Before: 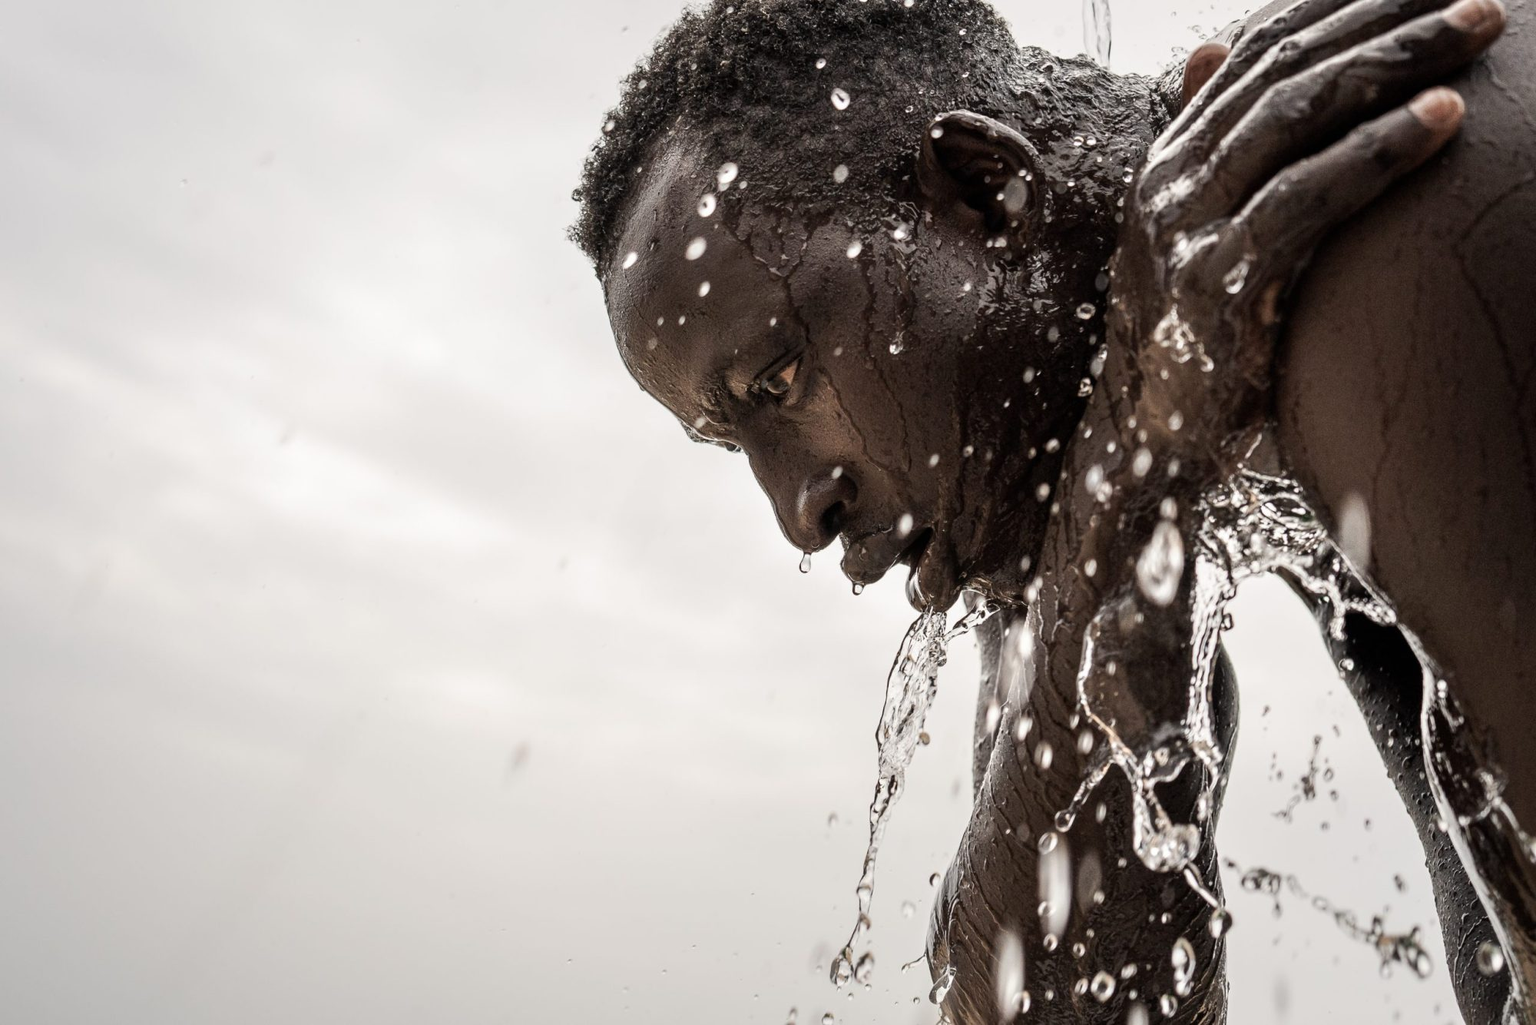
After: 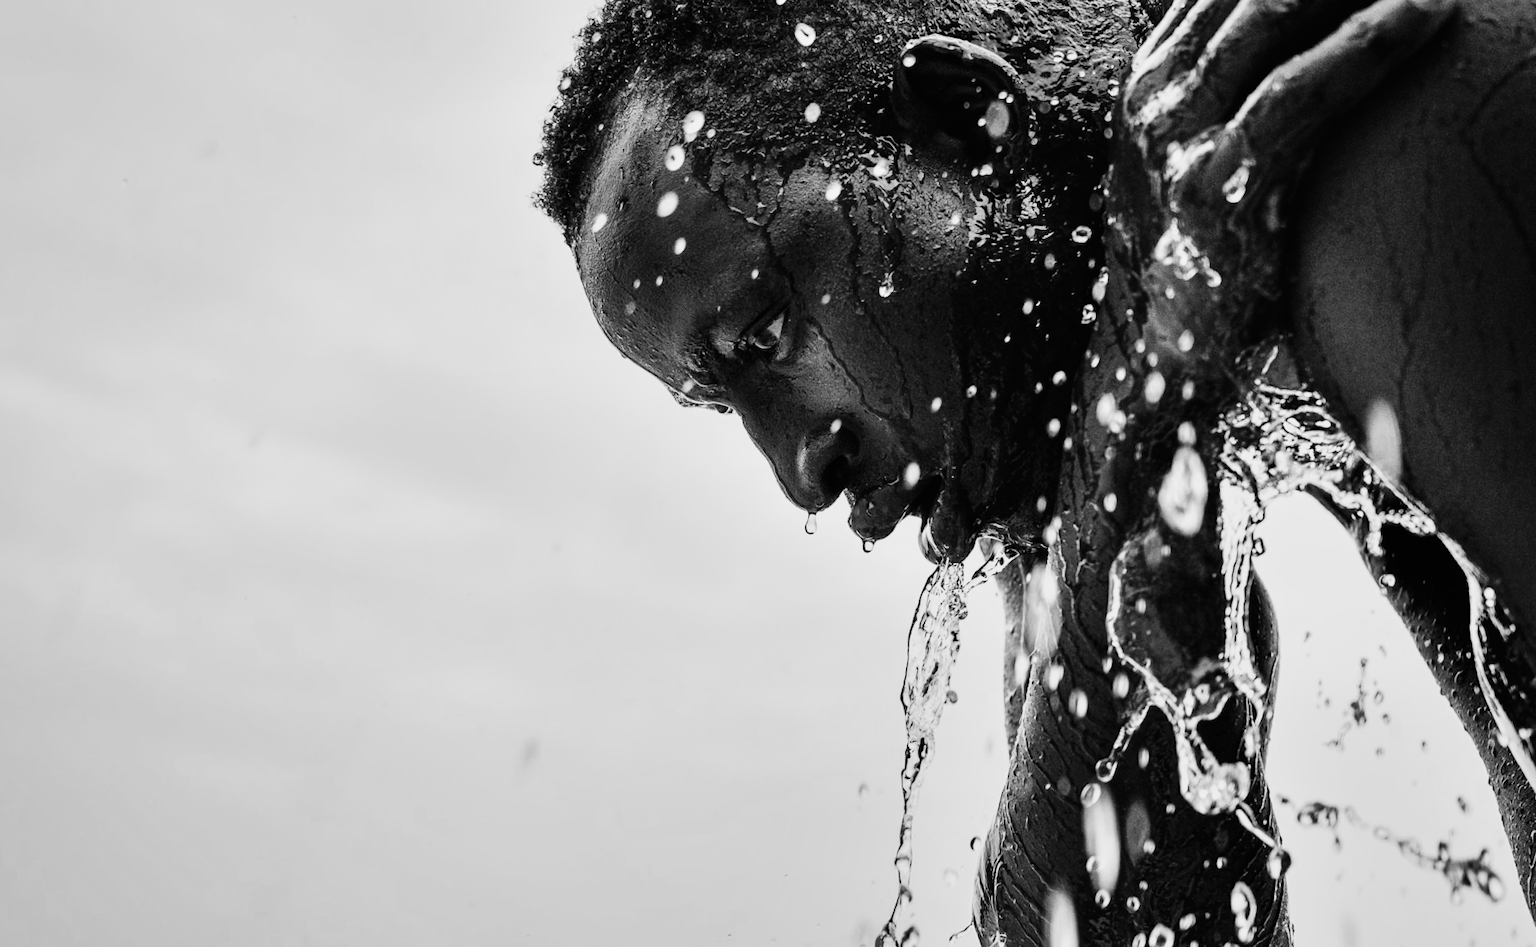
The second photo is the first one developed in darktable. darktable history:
rotate and perspective: rotation -5°, crop left 0.05, crop right 0.952, crop top 0.11, crop bottom 0.89
contrast brightness saturation: brightness 0.13
sigmoid: contrast 2, skew -0.2, preserve hue 0%, red attenuation 0.1, red rotation 0.035, green attenuation 0.1, green rotation -0.017, blue attenuation 0.15, blue rotation -0.052, base primaries Rec2020
monochrome: a 32, b 64, size 2.3, highlights 1
color zones: curves: ch0 [(0, 0.5) (0.125, 0.4) (0.25, 0.5) (0.375, 0.4) (0.5, 0.4) (0.625, 0.6) (0.75, 0.6) (0.875, 0.5)]; ch1 [(0, 0.35) (0.125, 0.45) (0.25, 0.35) (0.375, 0.35) (0.5, 0.35) (0.625, 0.35) (0.75, 0.45) (0.875, 0.35)]; ch2 [(0, 0.6) (0.125, 0.5) (0.25, 0.5) (0.375, 0.6) (0.5, 0.6) (0.625, 0.5) (0.75, 0.5) (0.875, 0.5)]
shadows and highlights: highlights color adjustment 0%, soften with gaussian
velvia: on, module defaults
